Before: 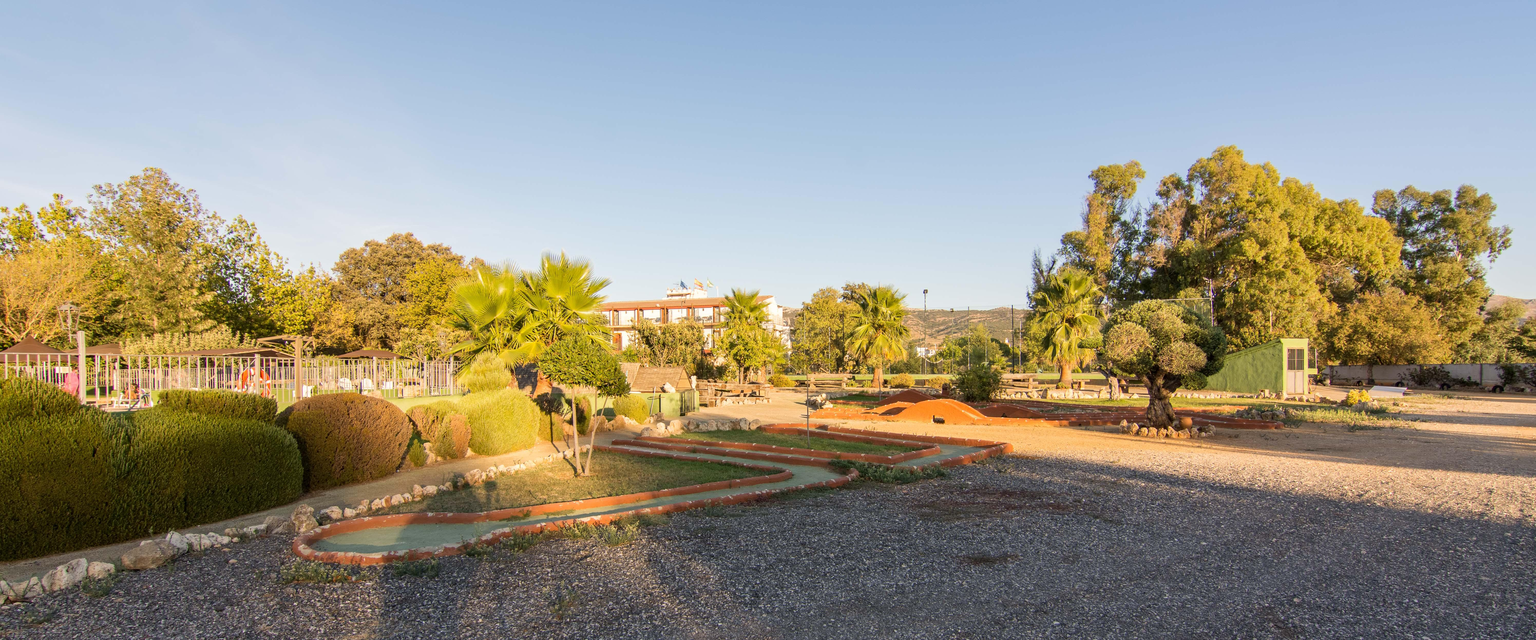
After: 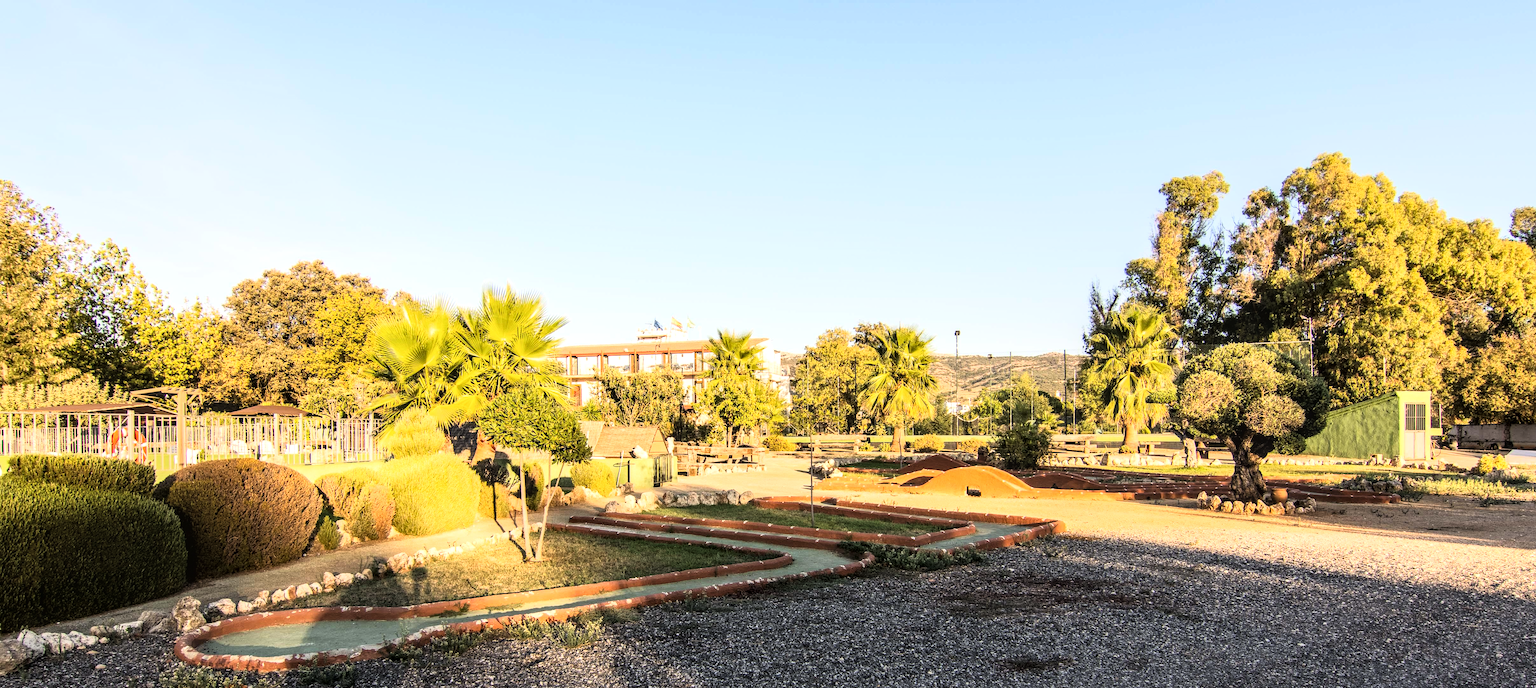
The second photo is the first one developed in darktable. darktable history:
local contrast: on, module defaults
crop: left 9.907%, top 3.542%, right 9.249%, bottom 9.442%
tone curve: curves: ch0 [(0.016, 0.011) (0.084, 0.026) (0.469, 0.508) (0.721, 0.862) (1, 1)], color space Lab, linked channels, preserve colors none
color balance rgb: perceptual saturation grading › global saturation -3.538%, contrast 15.409%
